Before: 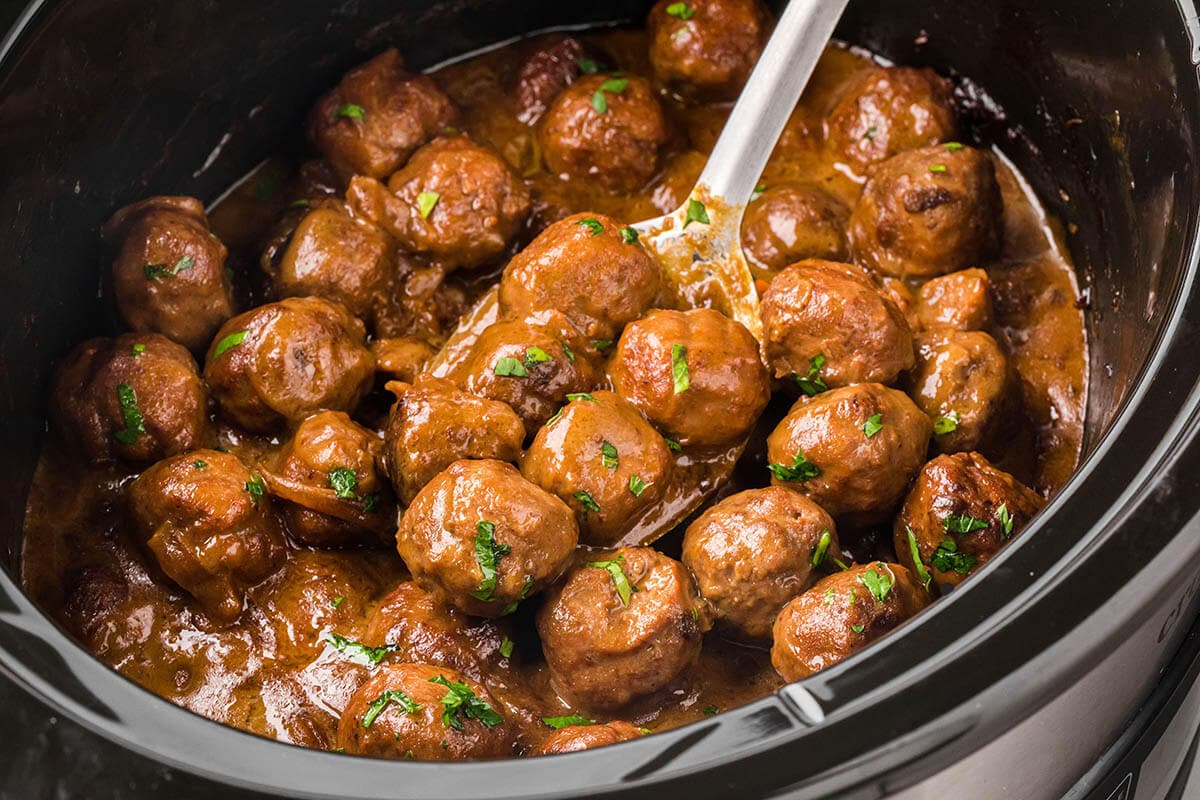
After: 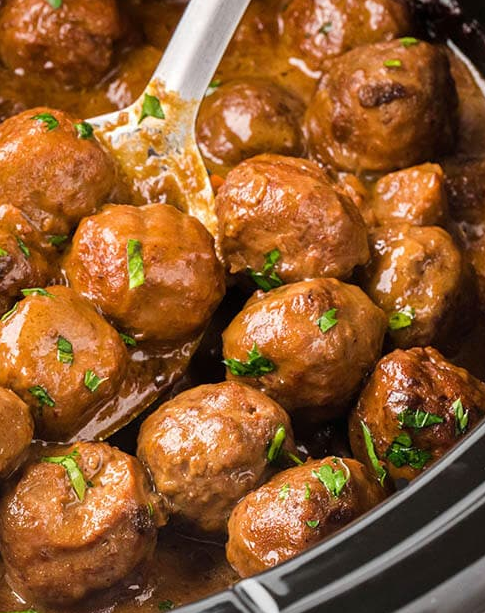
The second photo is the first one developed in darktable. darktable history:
crop: left 45.48%, top 13.146%, right 14.083%, bottom 10.158%
